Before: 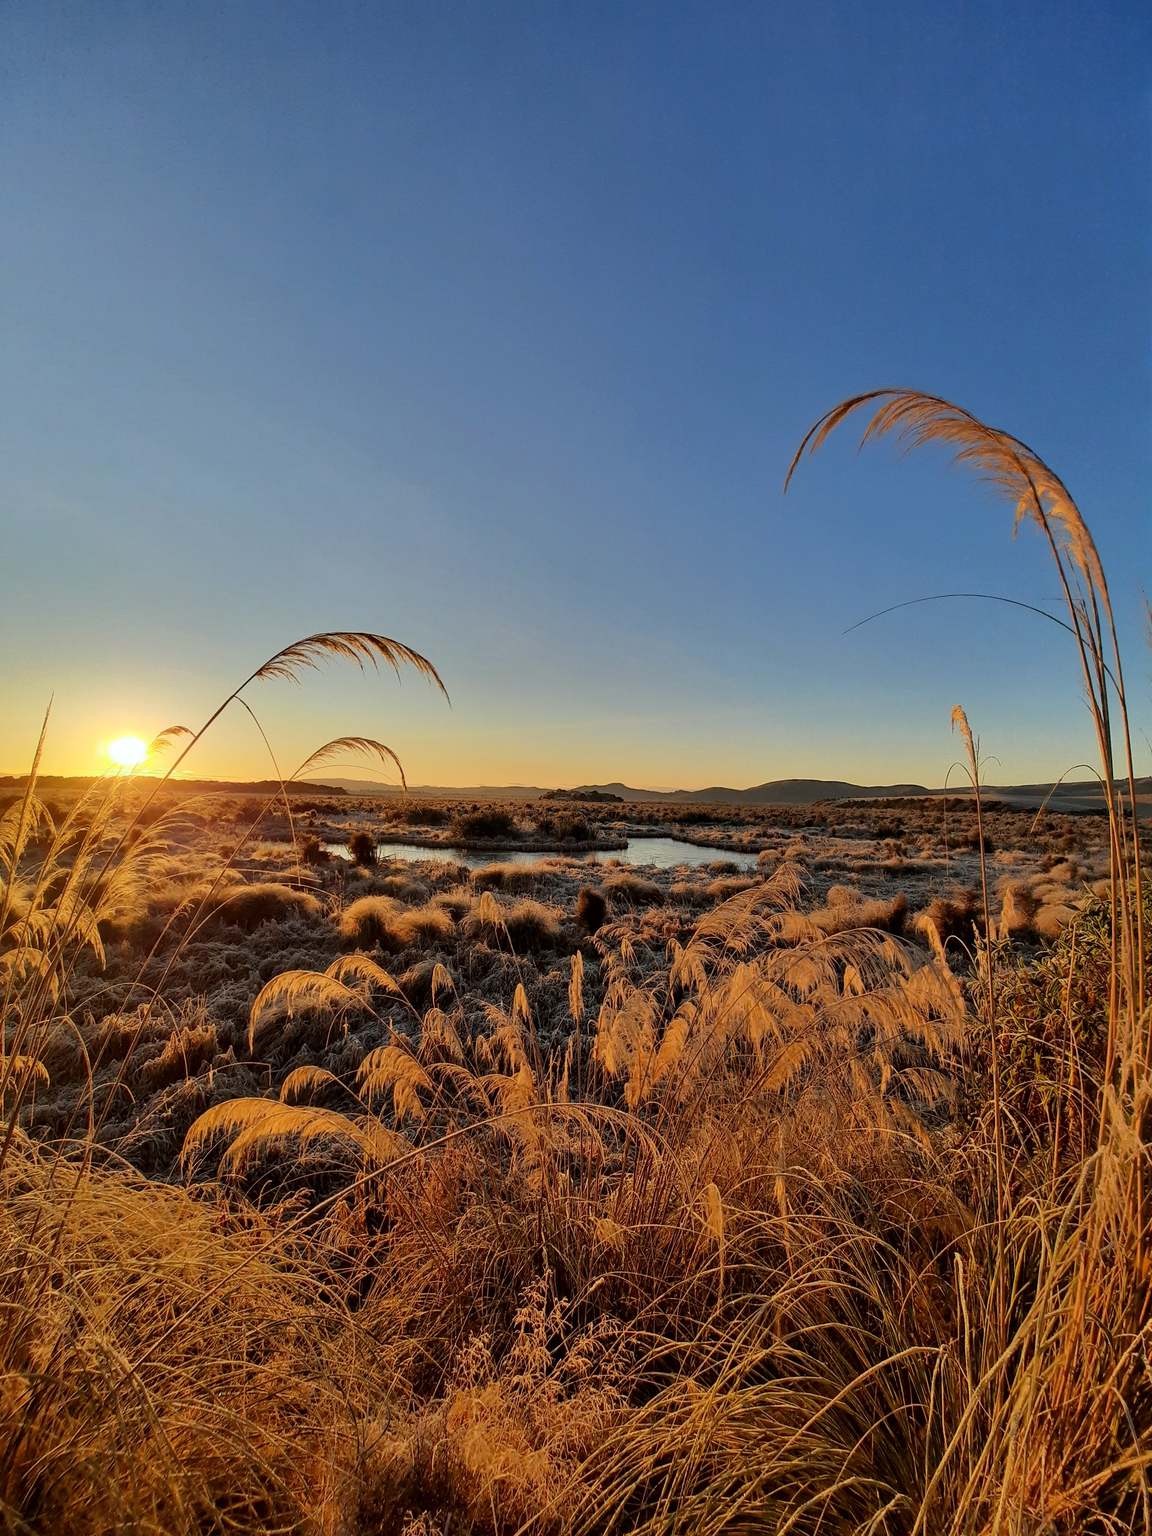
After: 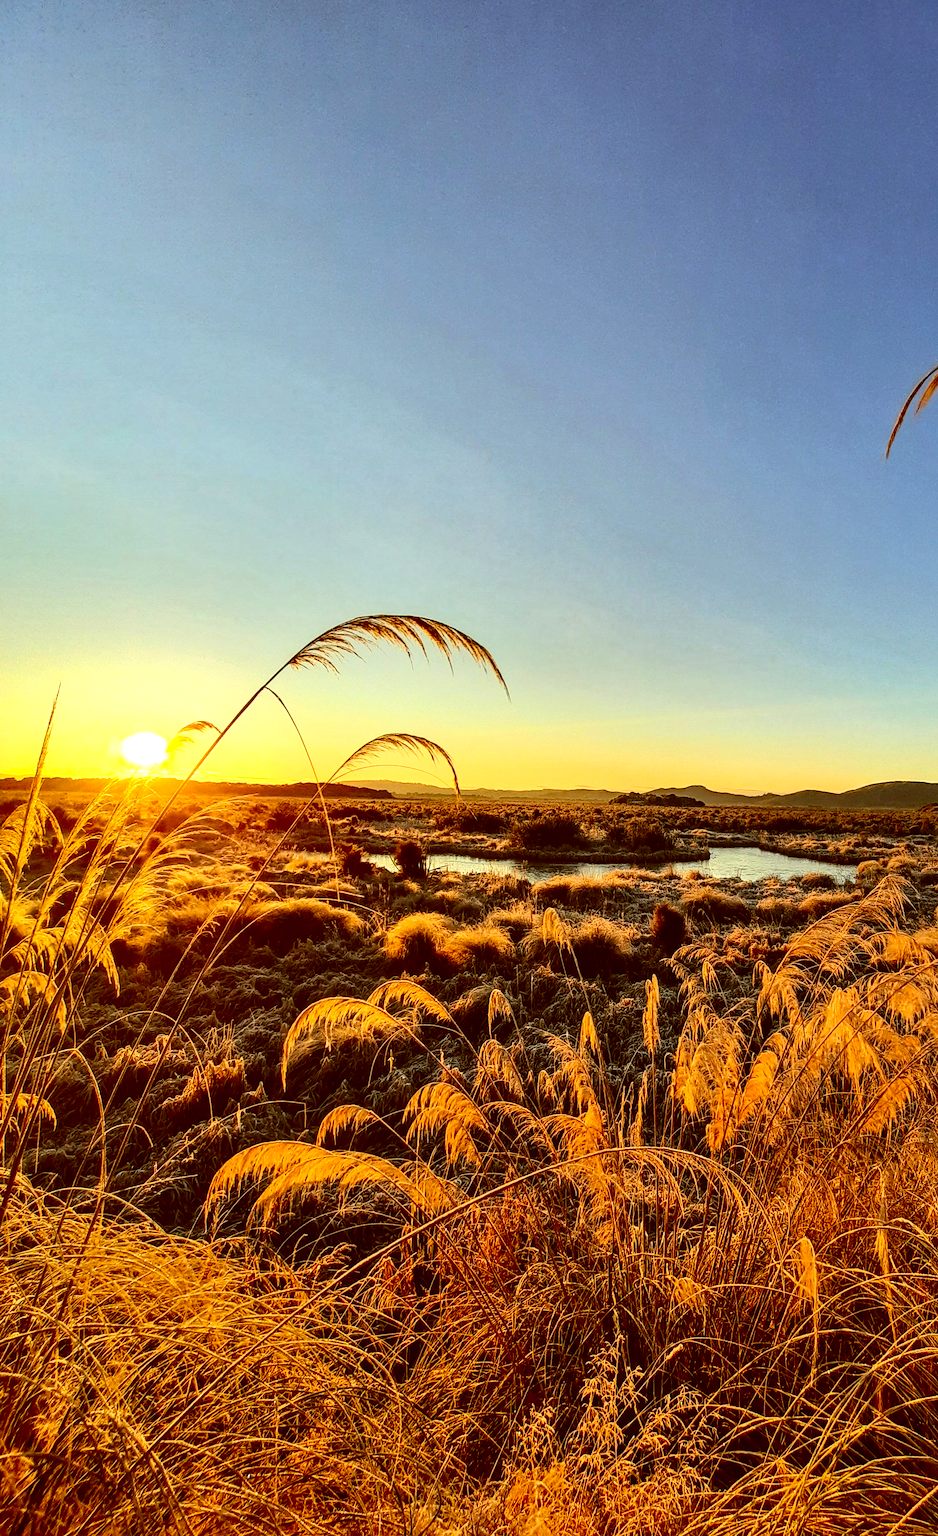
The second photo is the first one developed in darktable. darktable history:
crop: top 5.76%, right 27.896%, bottom 5.738%
contrast brightness saturation: contrast 0.211, brightness -0.107, saturation 0.209
exposure: exposure 0.783 EV, compensate exposure bias true, compensate highlight preservation false
local contrast: on, module defaults
color correction: highlights a* -5.96, highlights b* 9.57, shadows a* 10.62, shadows b* 23.57
